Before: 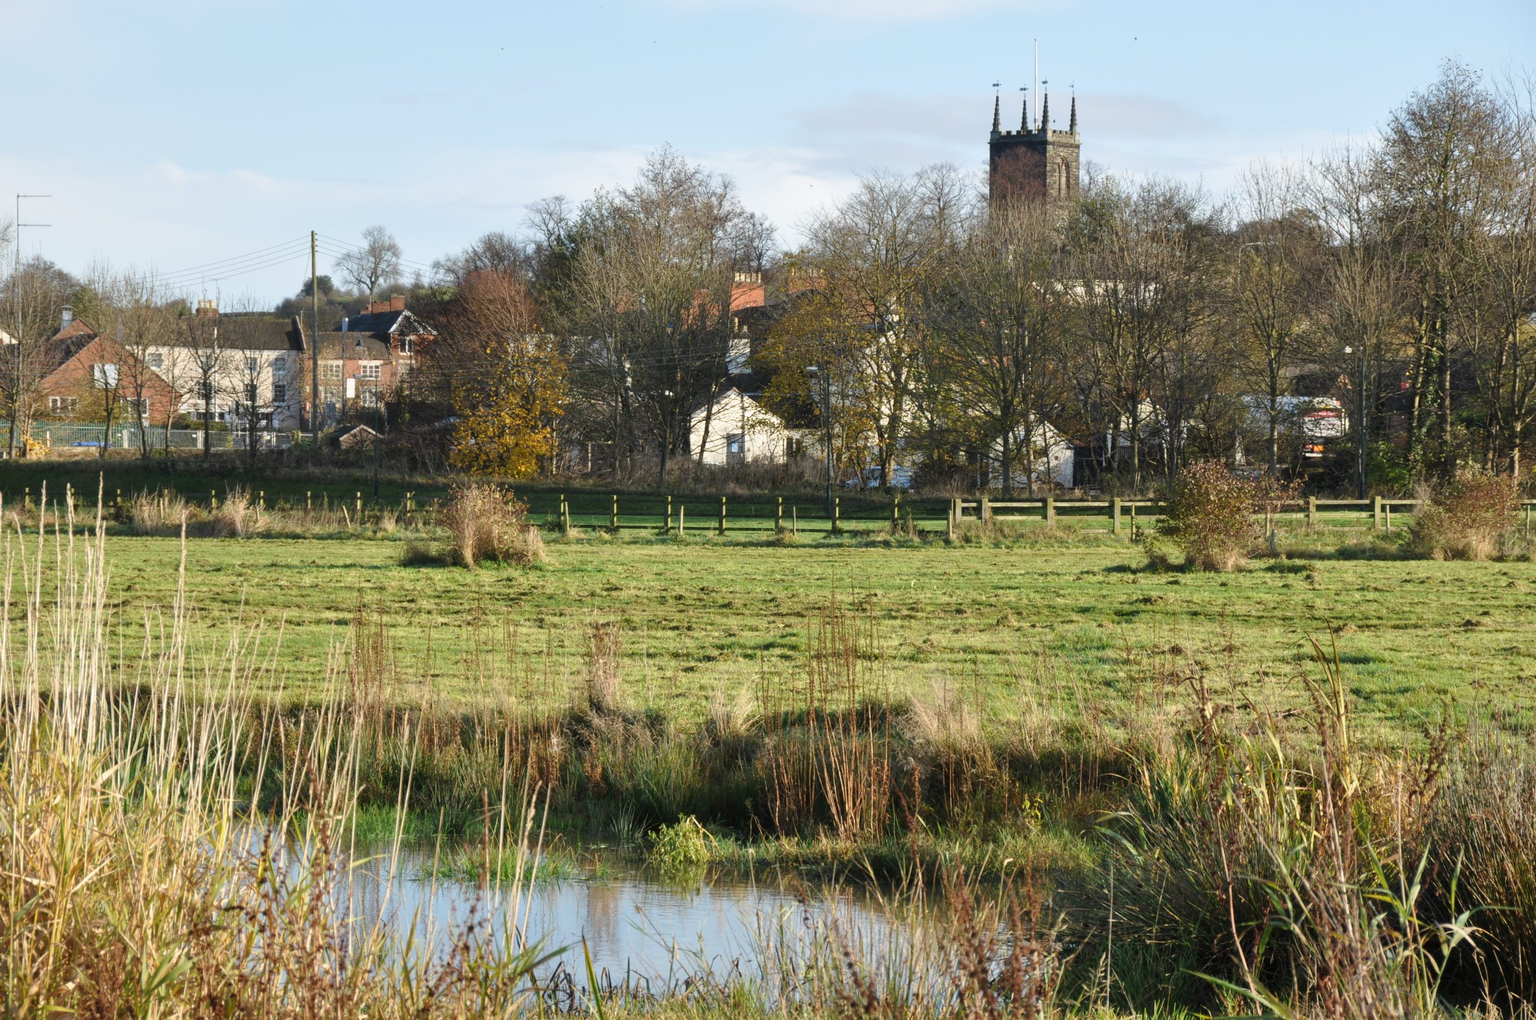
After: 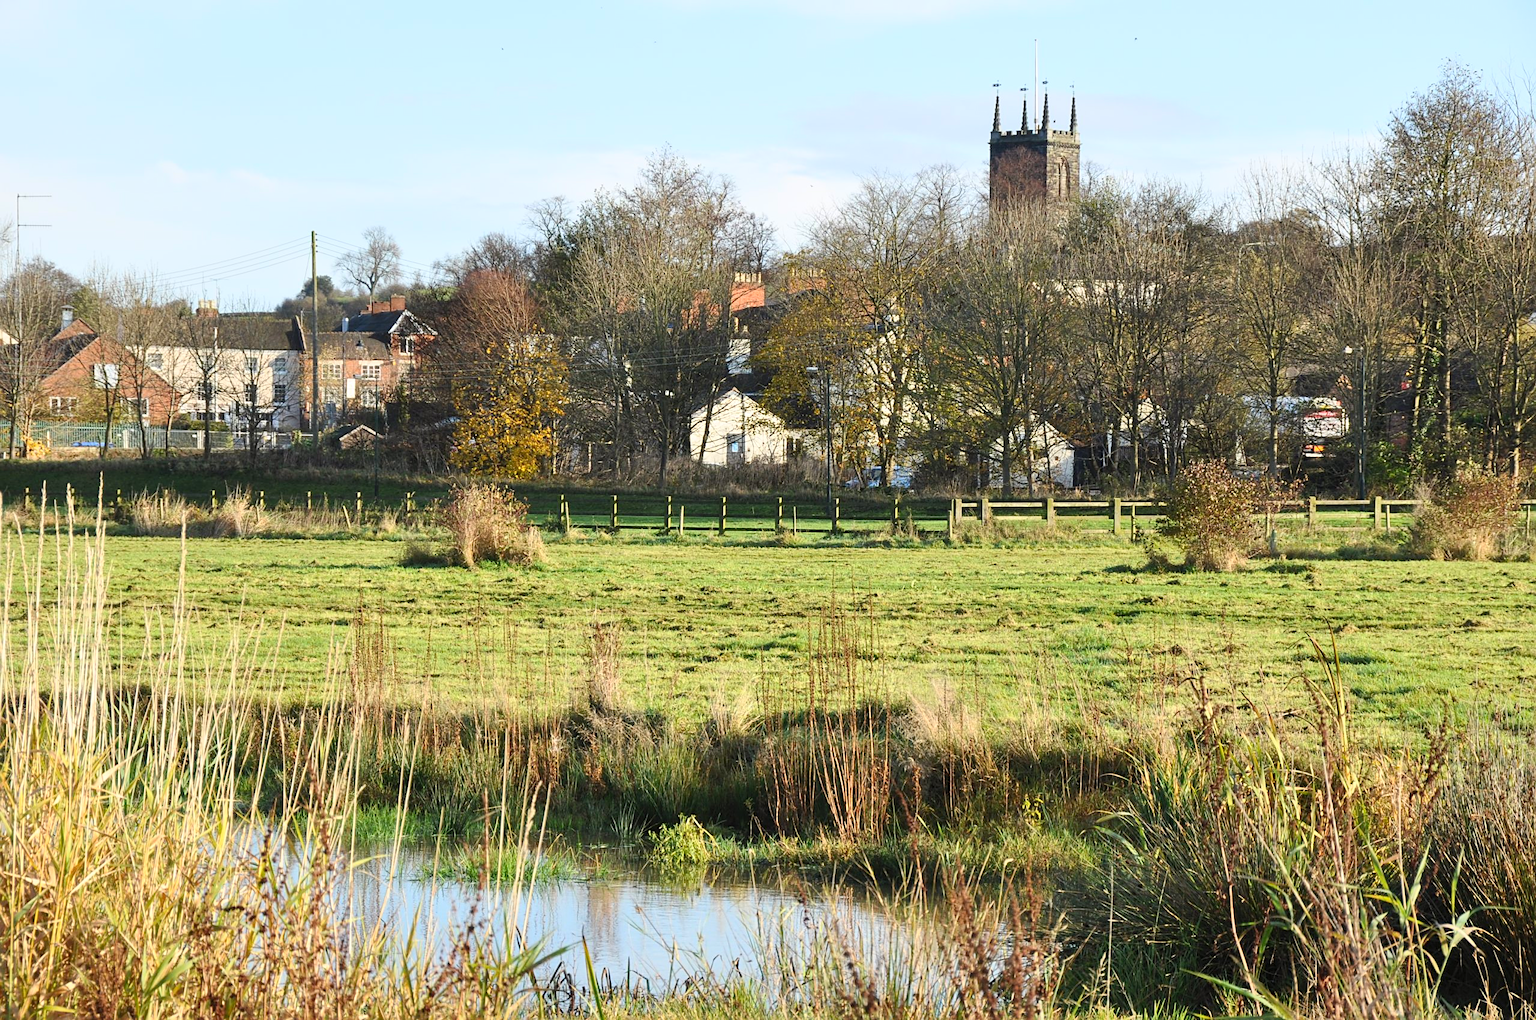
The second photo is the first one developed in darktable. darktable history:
sharpen: amount 0.478
contrast brightness saturation: contrast 0.2, brightness 0.16, saturation 0.22
